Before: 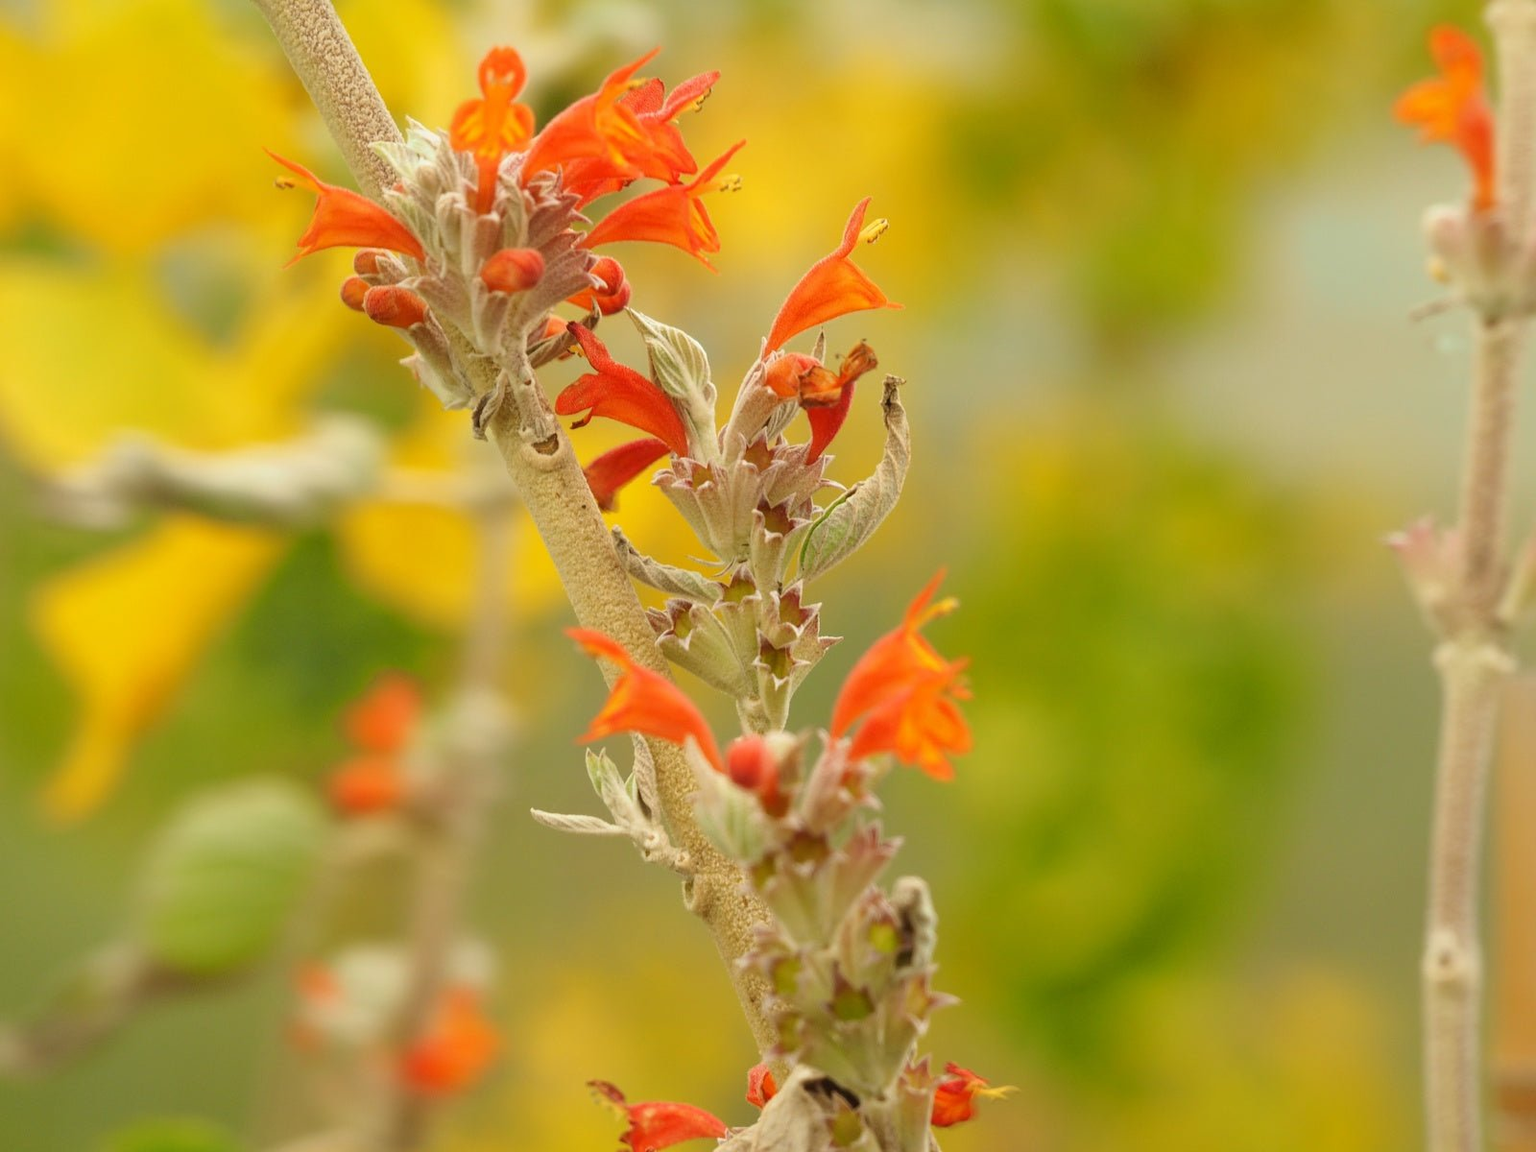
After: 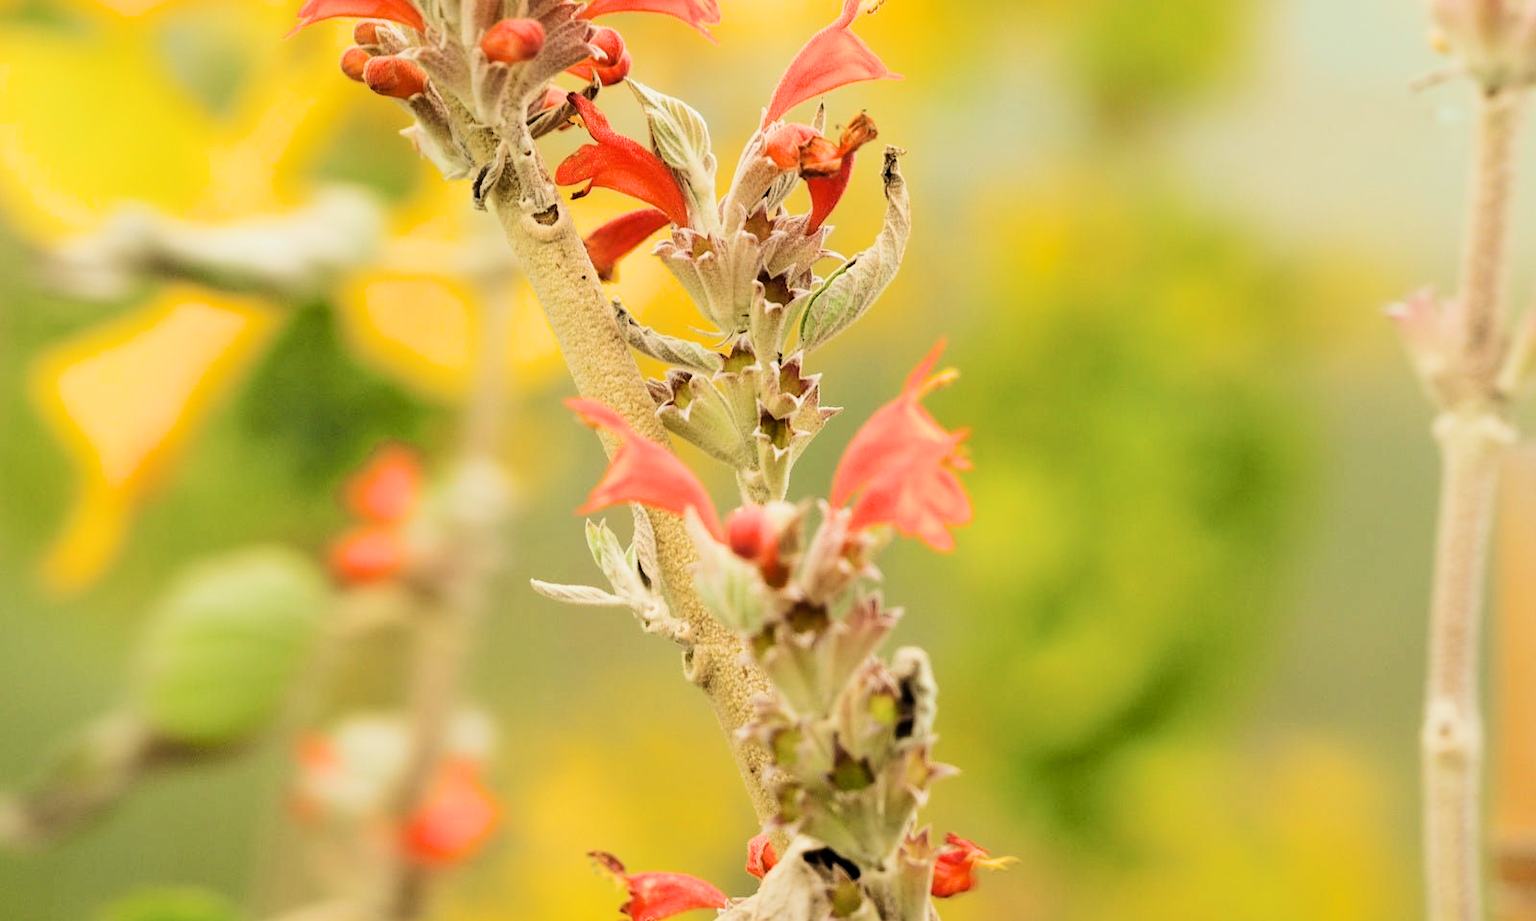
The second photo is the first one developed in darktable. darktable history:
tone equalizer: -8 EV -0.75 EV, -7 EV -0.7 EV, -6 EV -0.6 EV, -5 EV -0.4 EV, -3 EV 0.4 EV, -2 EV 0.6 EV, -1 EV 0.7 EV, +0 EV 0.75 EV, edges refinement/feathering 500, mask exposure compensation -1.57 EV, preserve details no
filmic rgb: black relative exposure -5 EV, hardness 2.88, contrast 1.4, highlights saturation mix -30%
crop and rotate: top 19.998%
